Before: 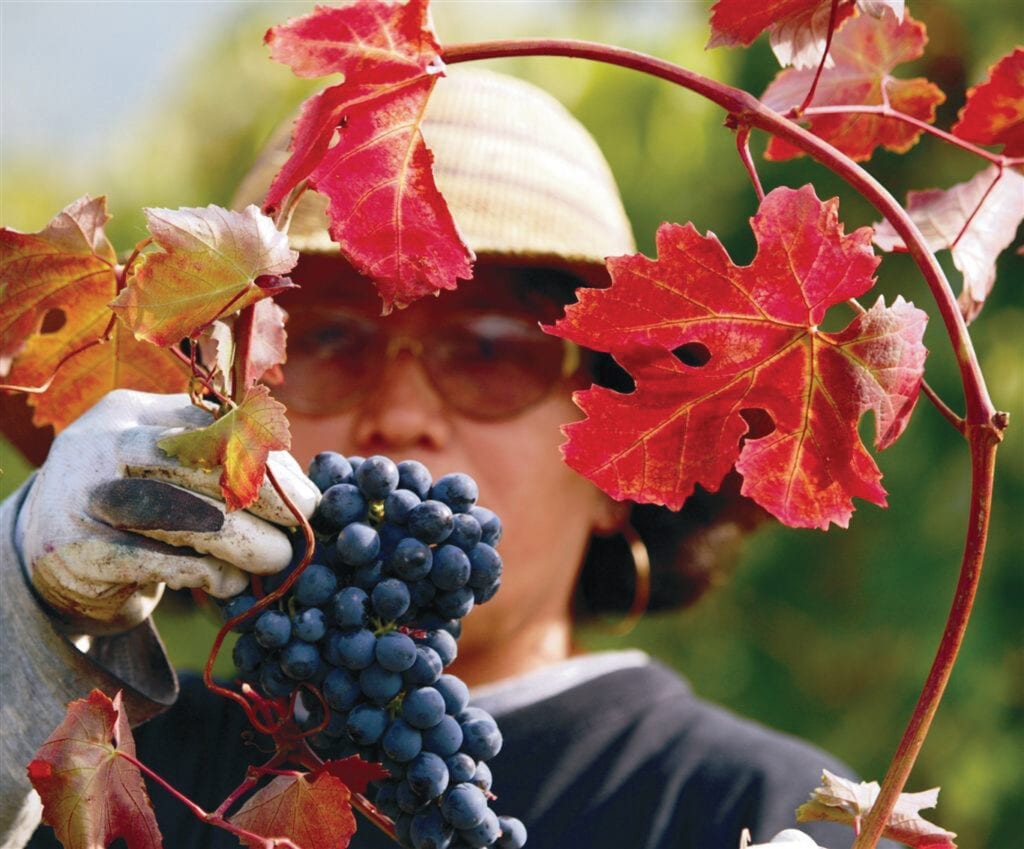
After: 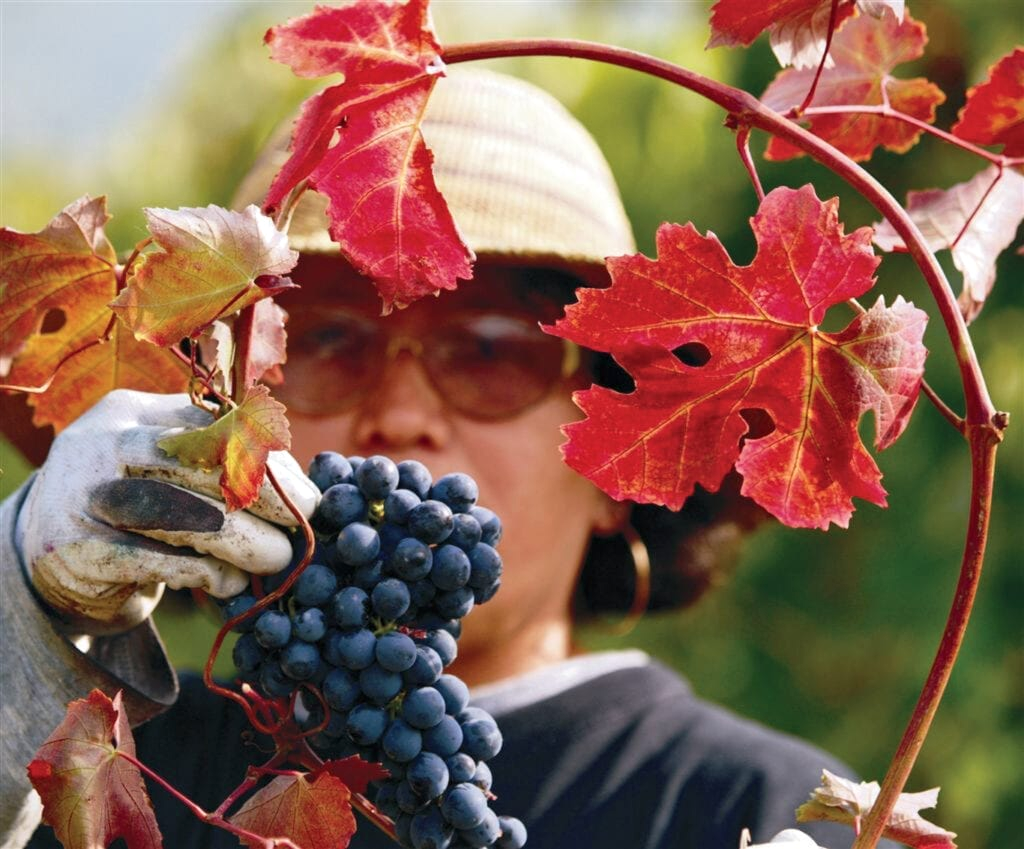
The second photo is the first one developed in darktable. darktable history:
local contrast: mode bilateral grid, contrast 27, coarseness 16, detail 116%, midtone range 0.2
